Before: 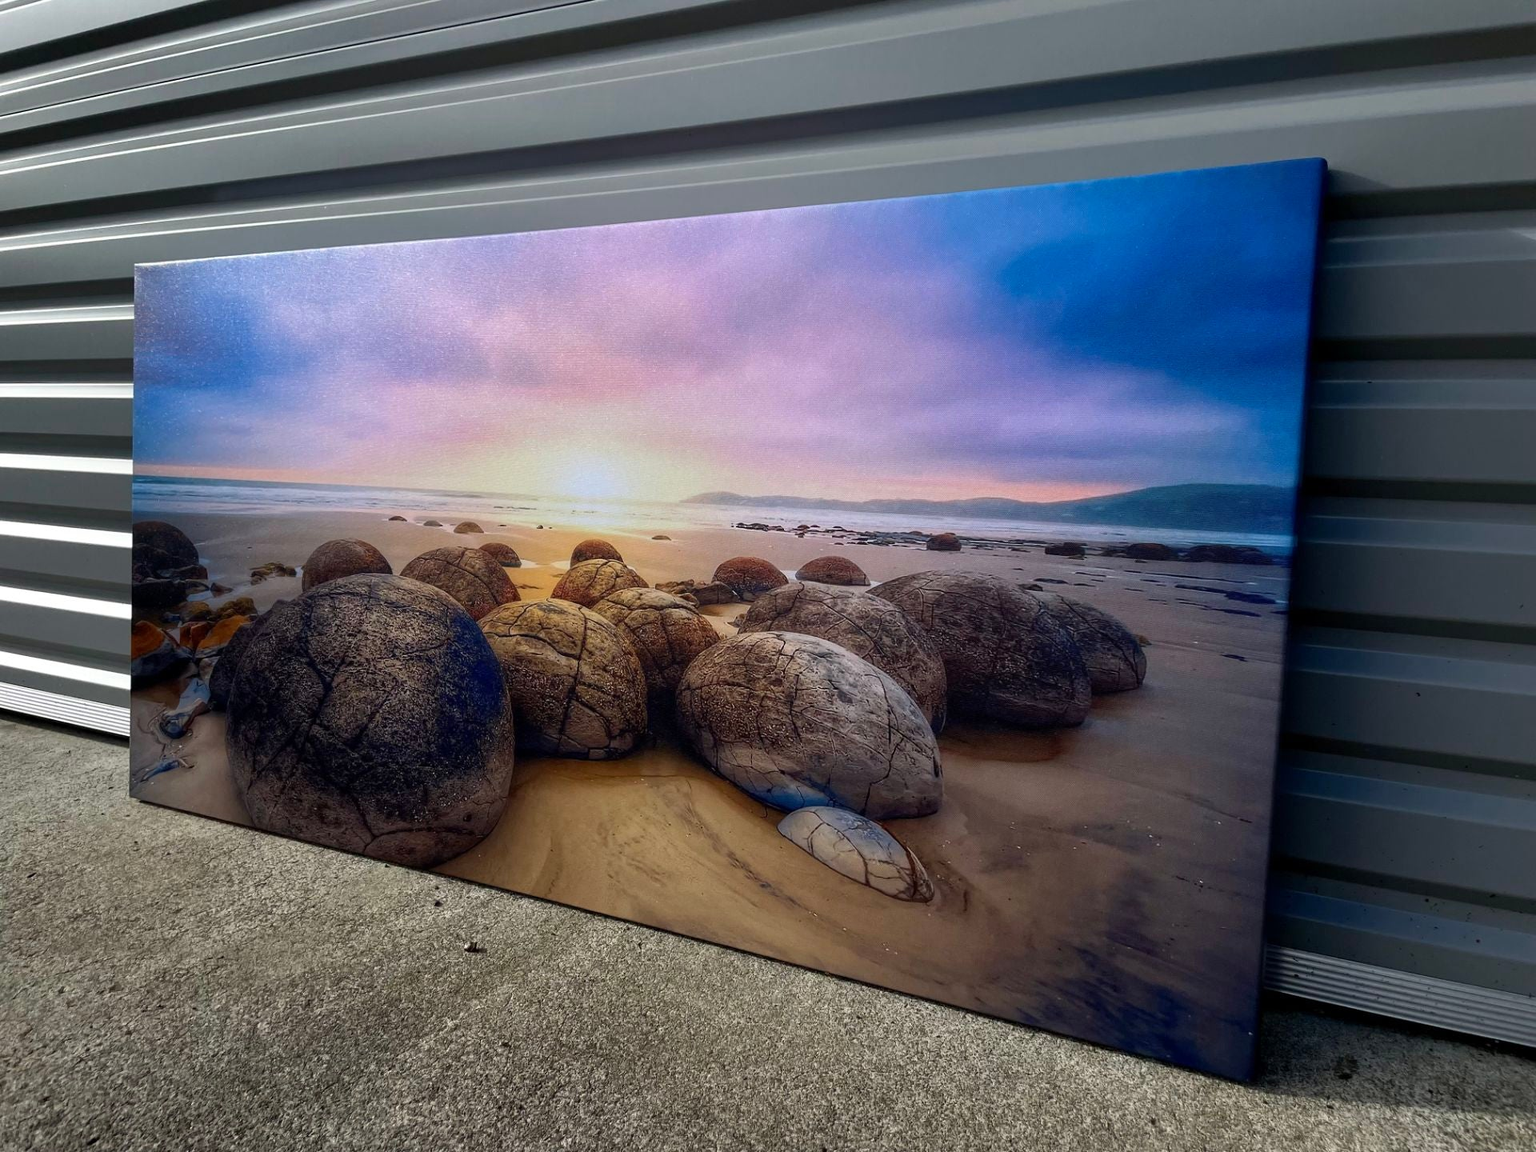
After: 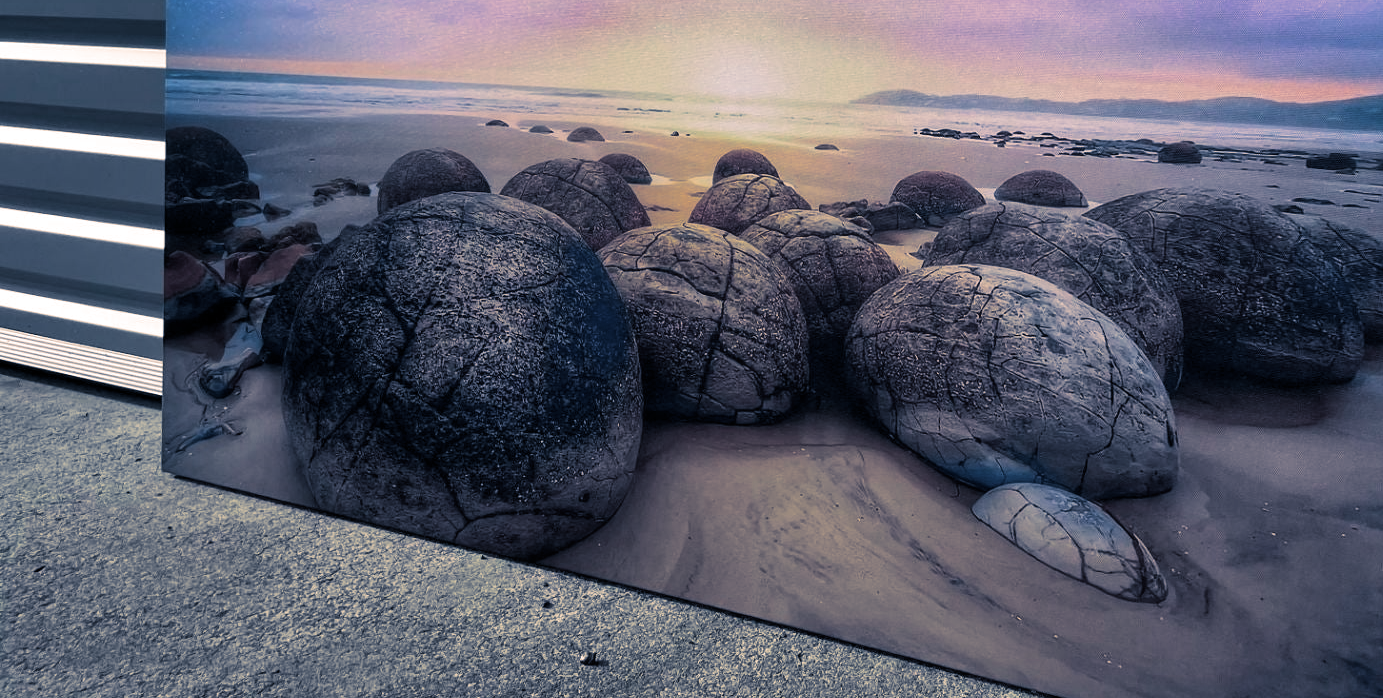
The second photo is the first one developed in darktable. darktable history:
split-toning: shadows › hue 226.8°, shadows › saturation 0.56, highlights › hue 28.8°, balance -40, compress 0%
shadows and highlights: low approximation 0.01, soften with gaussian
crop: top 36.498%, right 27.964%, bottom 14.995%
